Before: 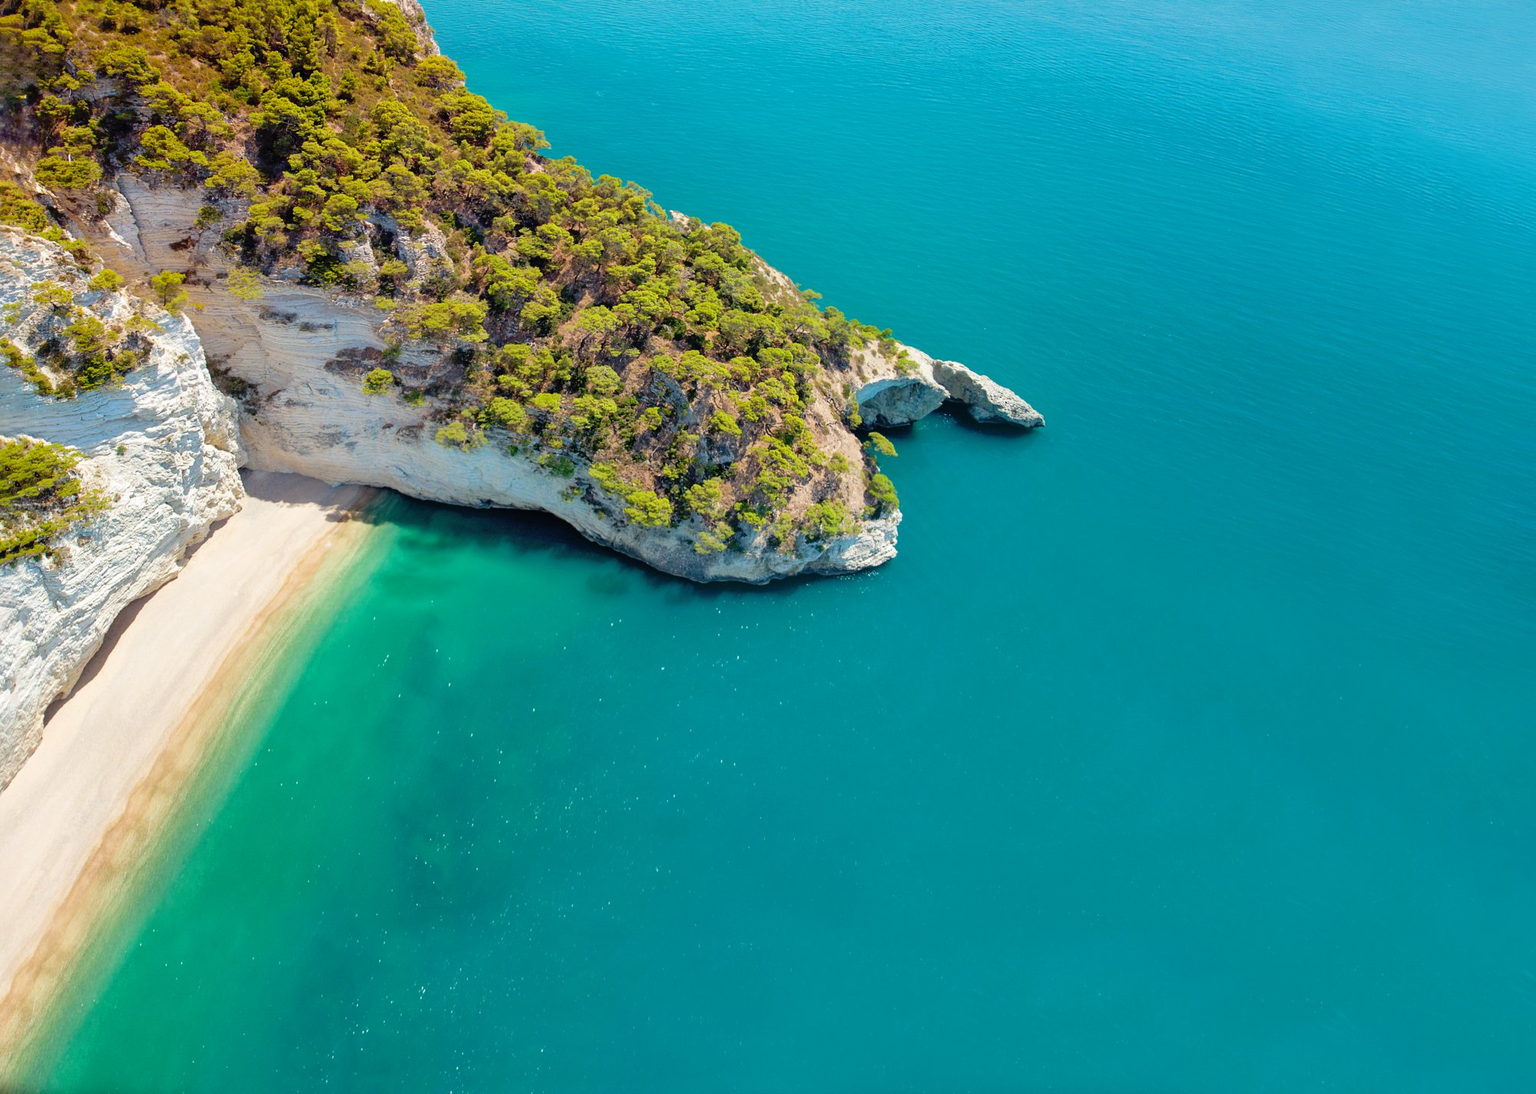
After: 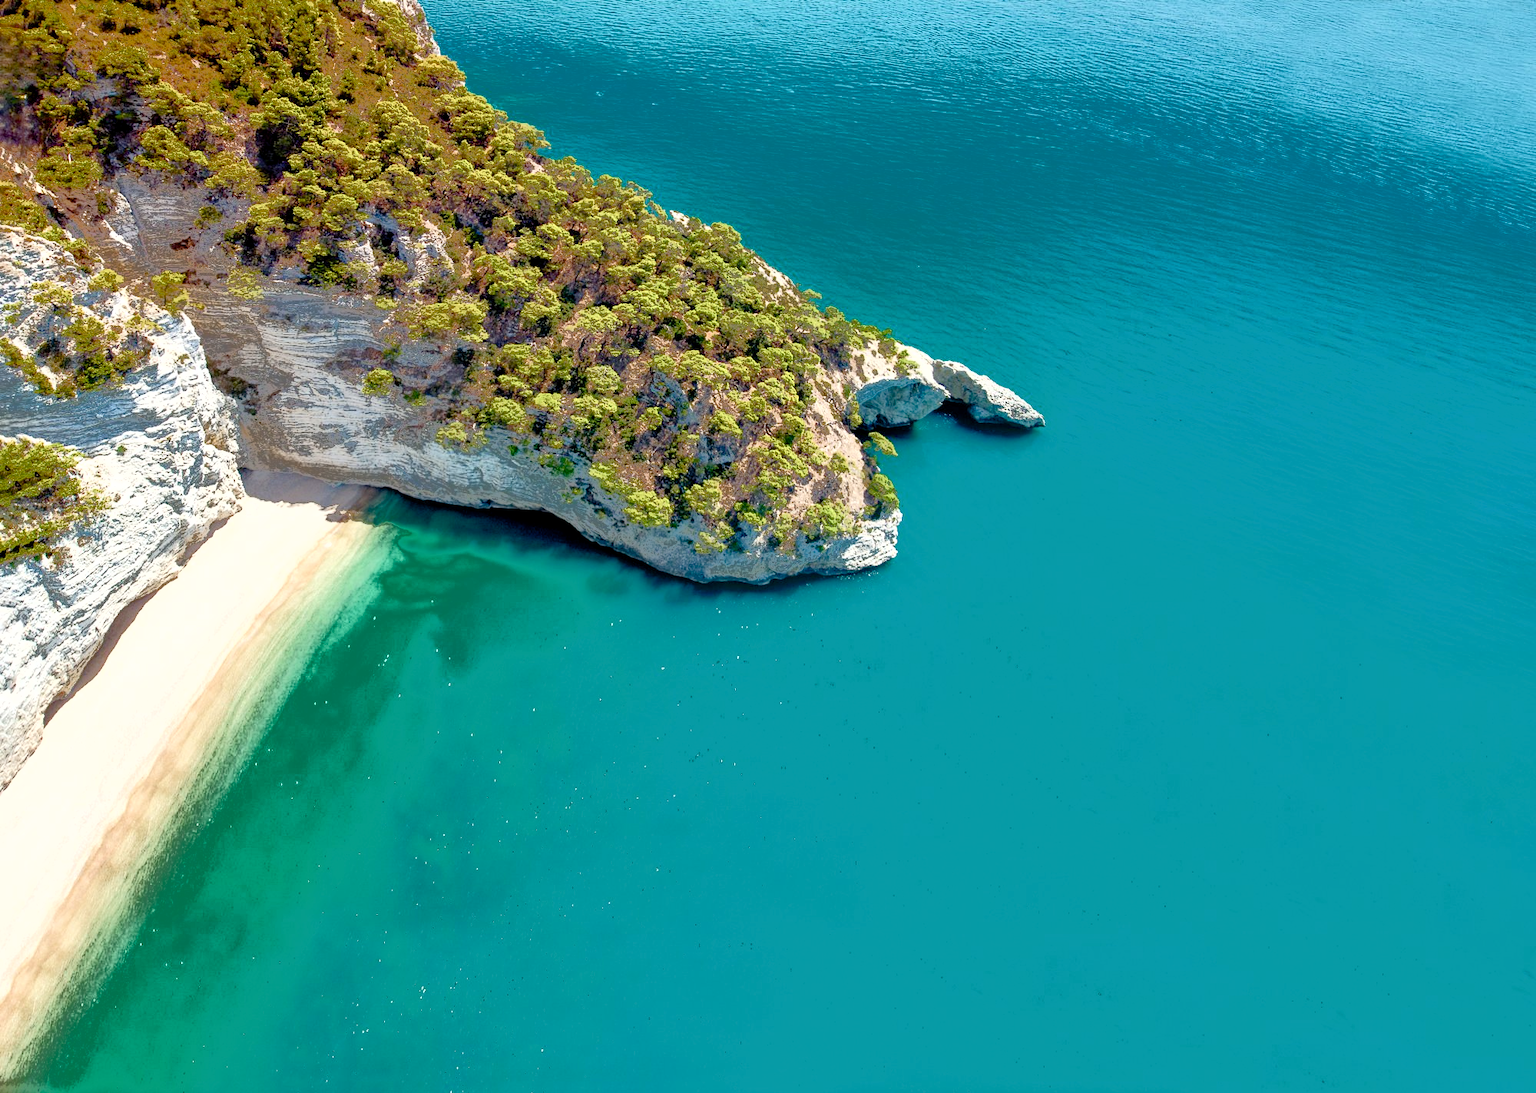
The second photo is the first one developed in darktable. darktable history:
exposure: black level correction 0.005, exposure 0.417 EV, compensate highlight preservation false
fill light: exposure -0.73 EV, center 0.69, width 2.2
color balance rgb: perceptual saturation grading › global saturation 20%, perceptual saturation grading › highlights -50%, perceptual saturation grading › shadows 30%
